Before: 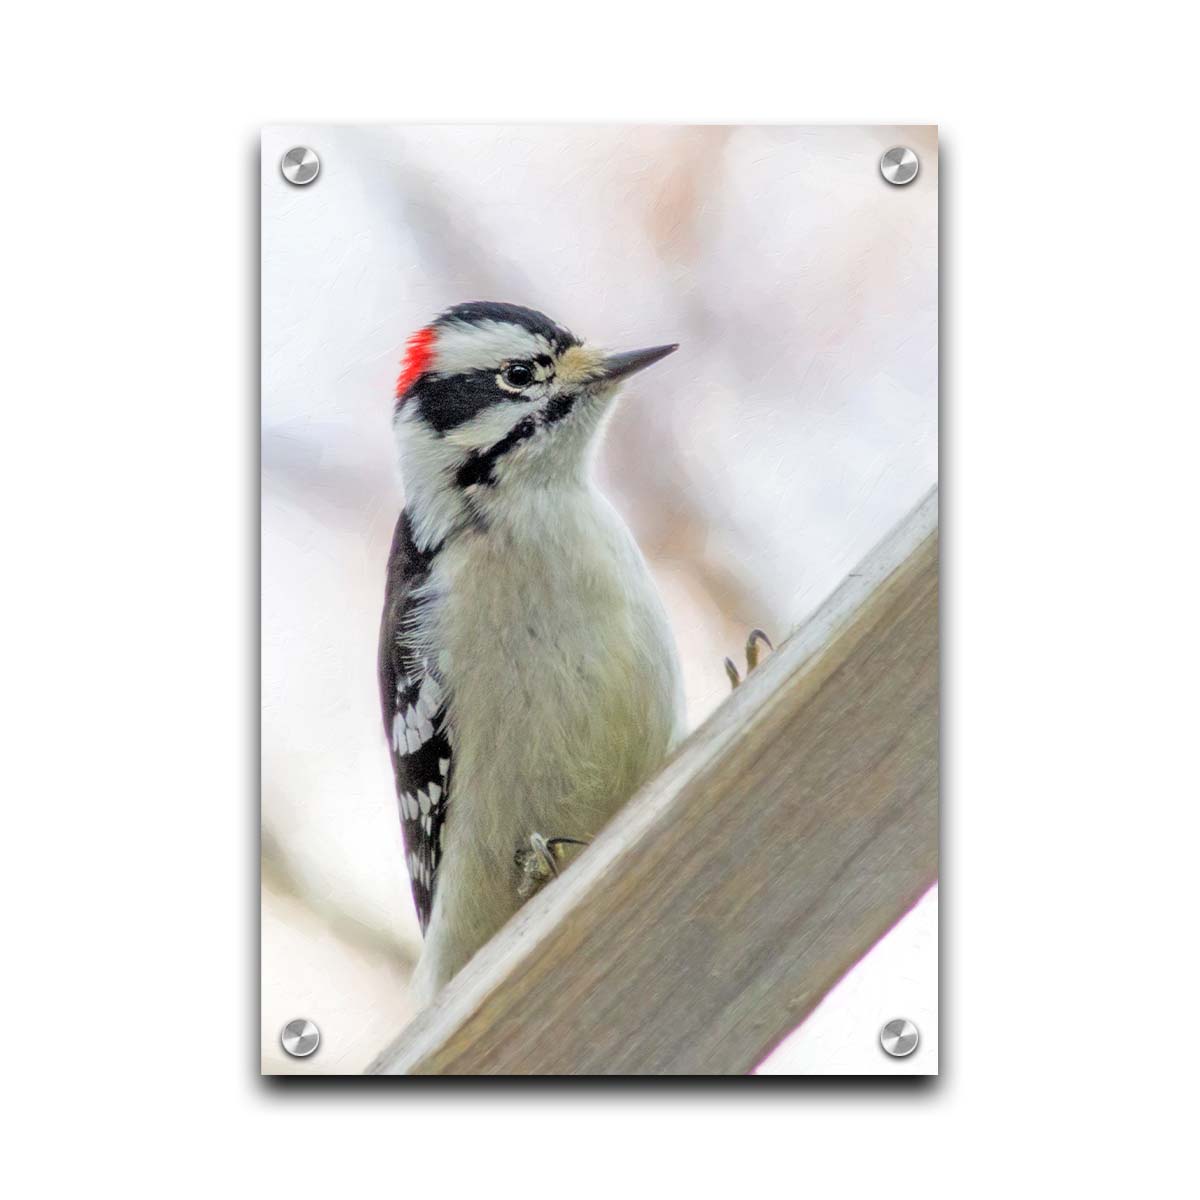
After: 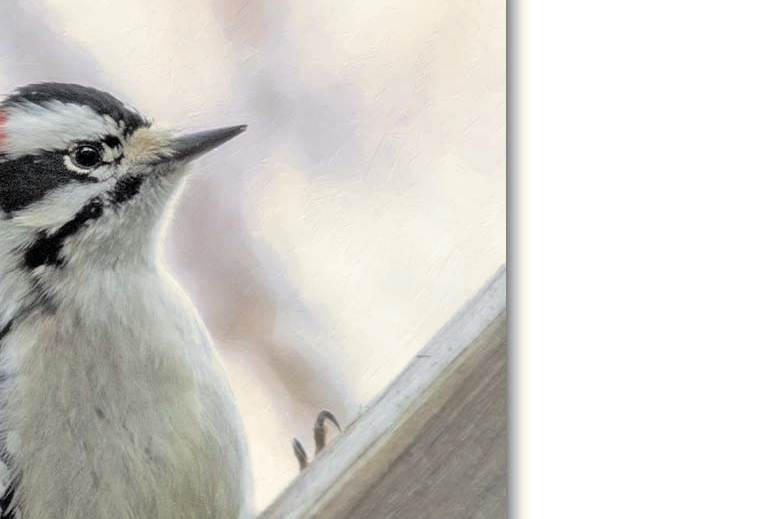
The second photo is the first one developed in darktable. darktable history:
split-toning: shadows › hue 43.2°, shadows › saturation 0, highlights › hue 50.4°, highlights › saturation 1
crop: left 36.005%, top 18.293%, right 0.31%, bottom 38.444%
color balance: input saturation 100.43%, contrast fulcrum 14.22%, output saturation 70.41%
